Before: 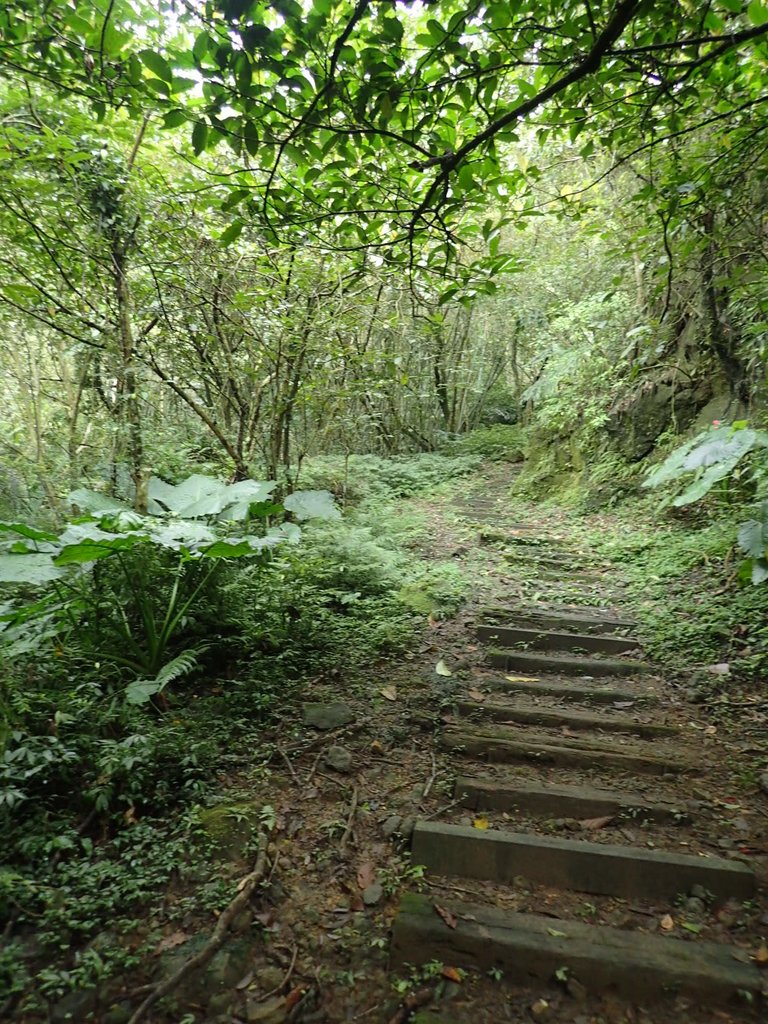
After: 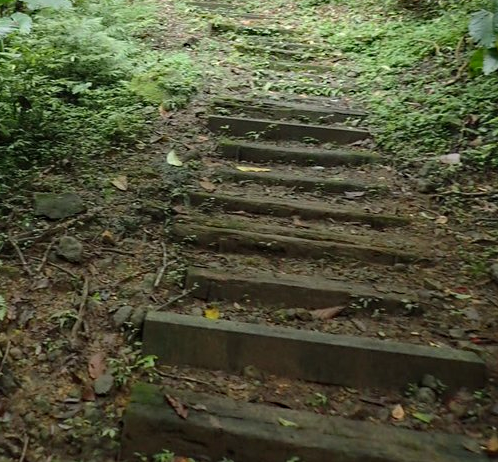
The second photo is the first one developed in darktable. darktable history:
haze removal: compatibility mode true, adaptive false
tone equalizer: edges refinement/feathering 500, mask exposure compensation -1.57 EV, preserve details no
crop and rotate: left 35.106%, top 49.879%, bottom 4.919%
shadows and highlights: shadows 20.9, highlights -83.03, soften with gaussian
